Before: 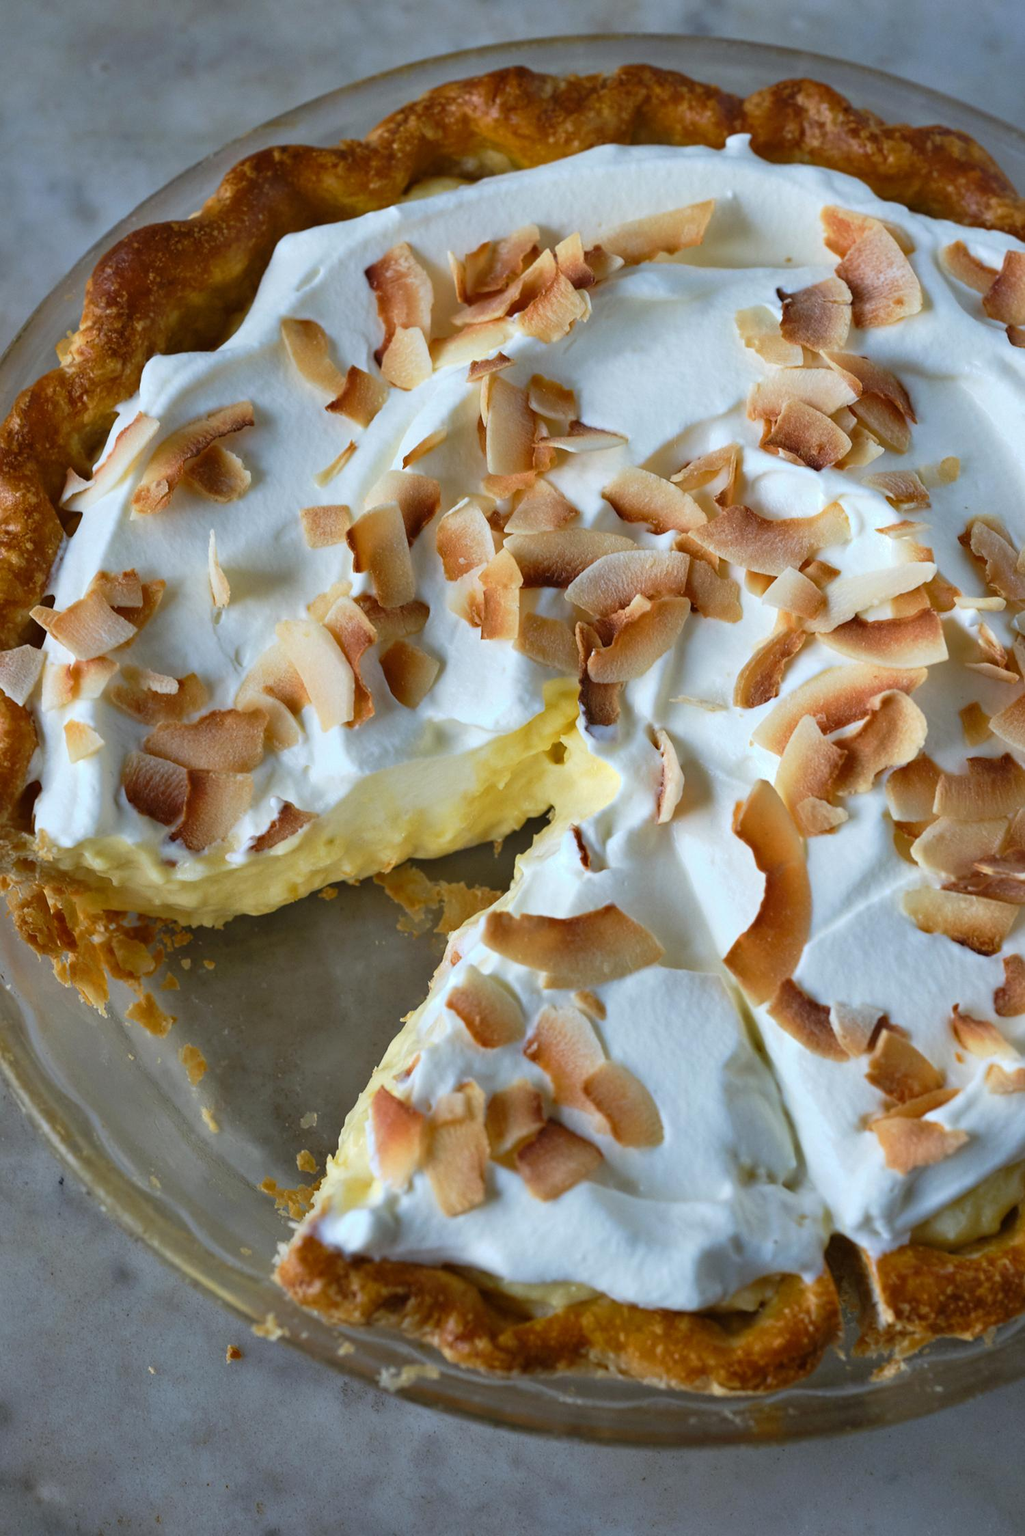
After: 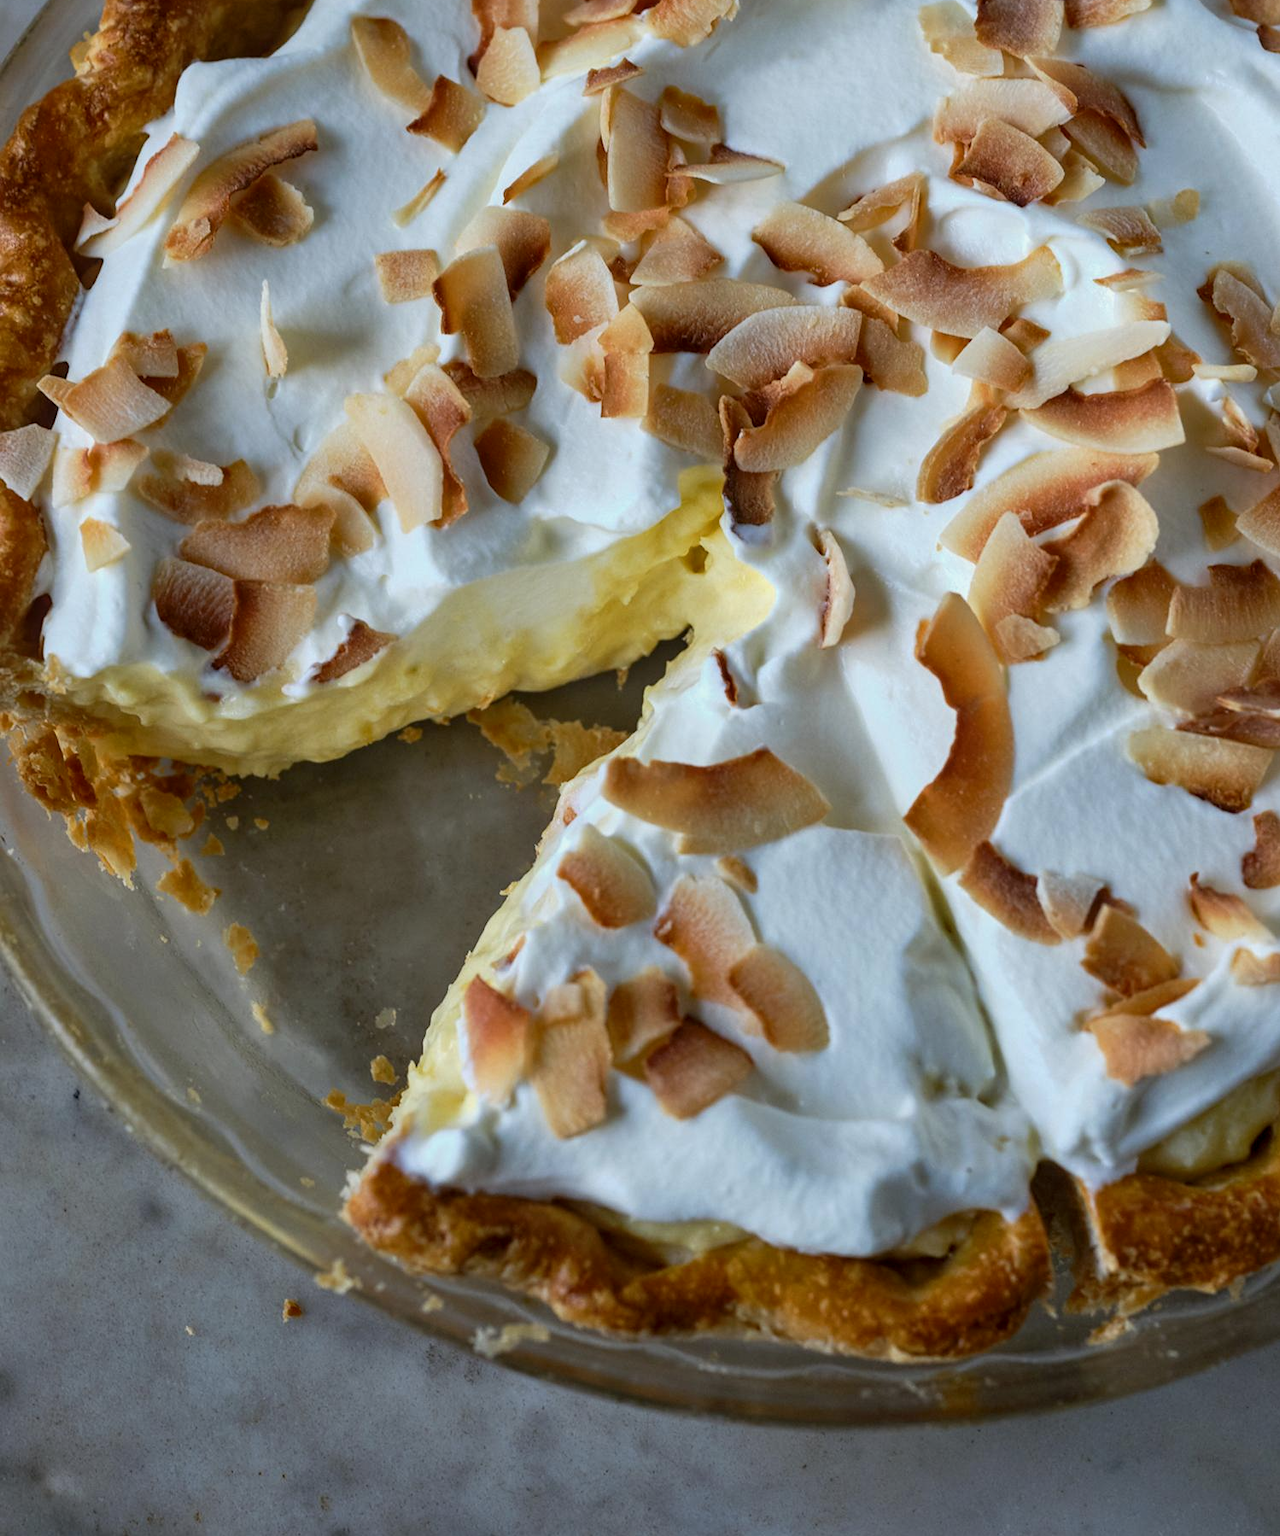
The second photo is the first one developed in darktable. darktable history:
crop and rotate: top 19.939%
local contrast: on, module defaults
exposure: exposure -0.267 EV, compensate highlight preservation false
